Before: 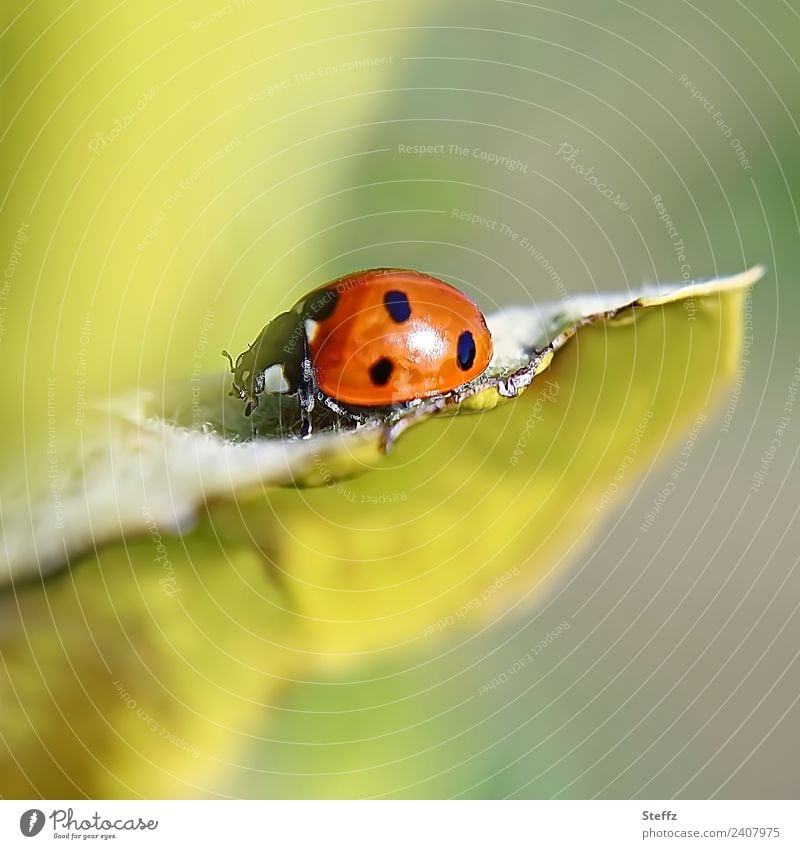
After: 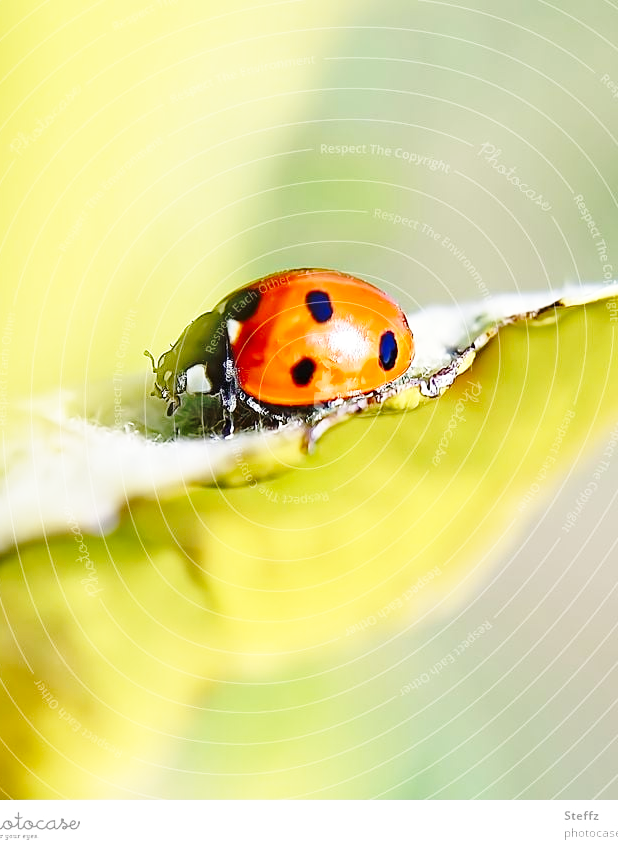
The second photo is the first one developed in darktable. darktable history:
base curve: curves: ch0 [(0, 0) (0.032, 0.037) (0.105, 0.228) (0.435, 0.76) (0.856, 0.983) (1, 1)], preserve colors none
crop: left 9.868%, right 12.804%
